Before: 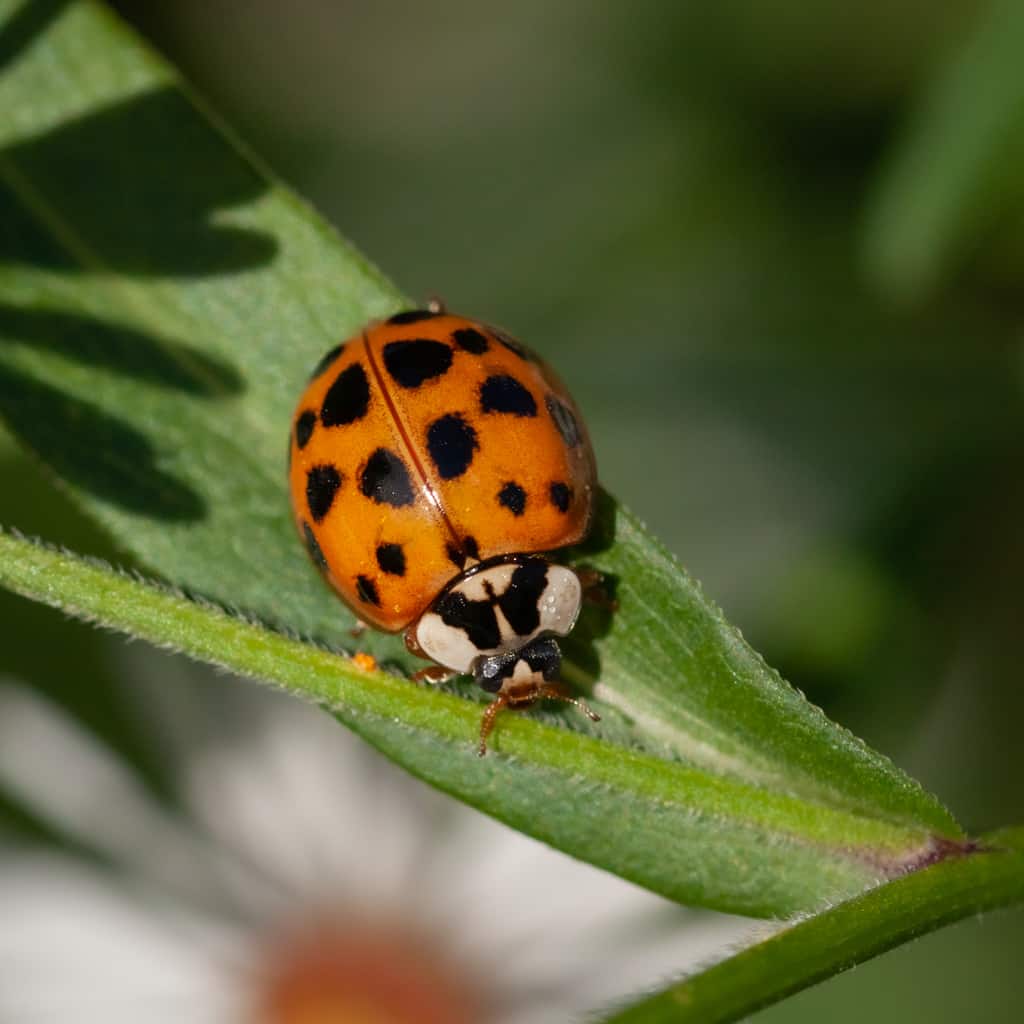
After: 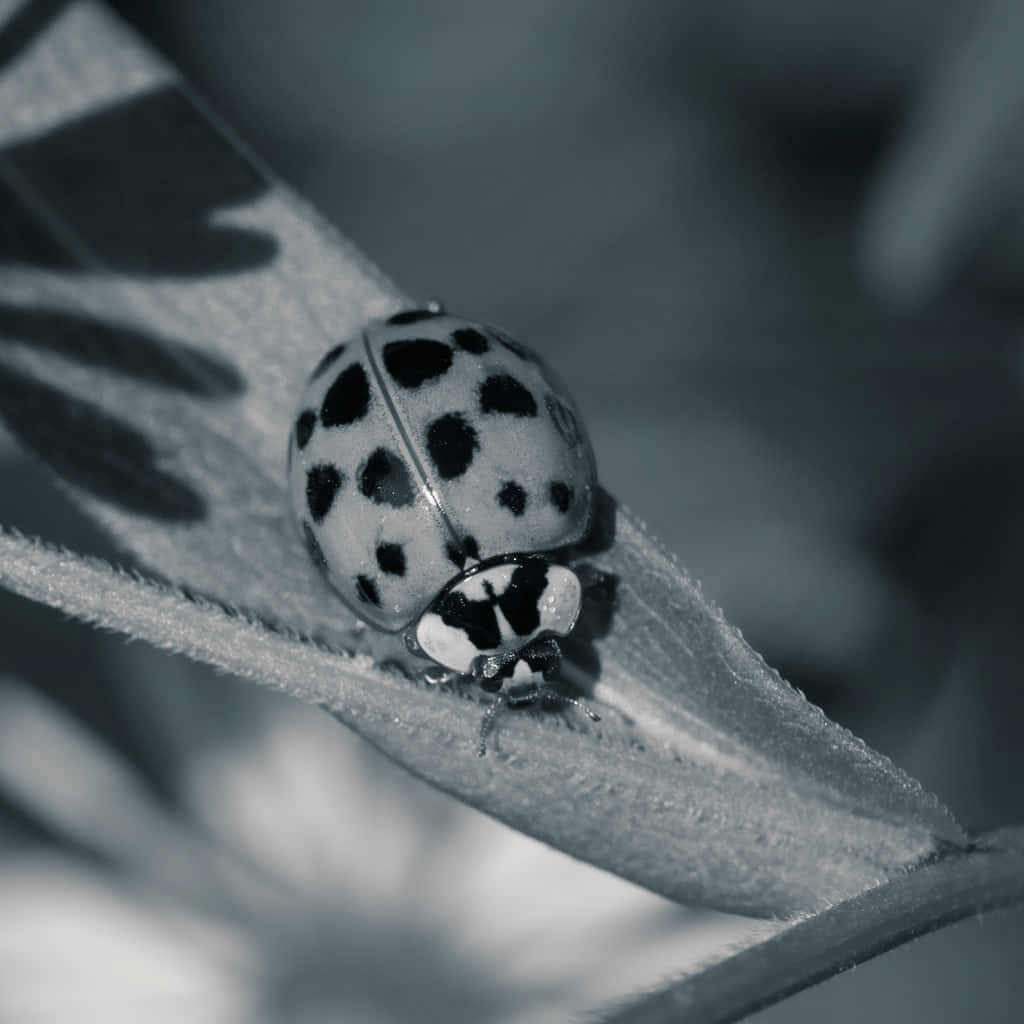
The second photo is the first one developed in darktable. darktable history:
color calibration: x 0.38, y 0.391, temperature 4086.74 K
monochrome: on, module defaults
split-toning: shadows › hue 205.2°, shadows › saturation 0.29, highlights › hue 50.4°, highlights › saturation 0.38, balance -49.9
